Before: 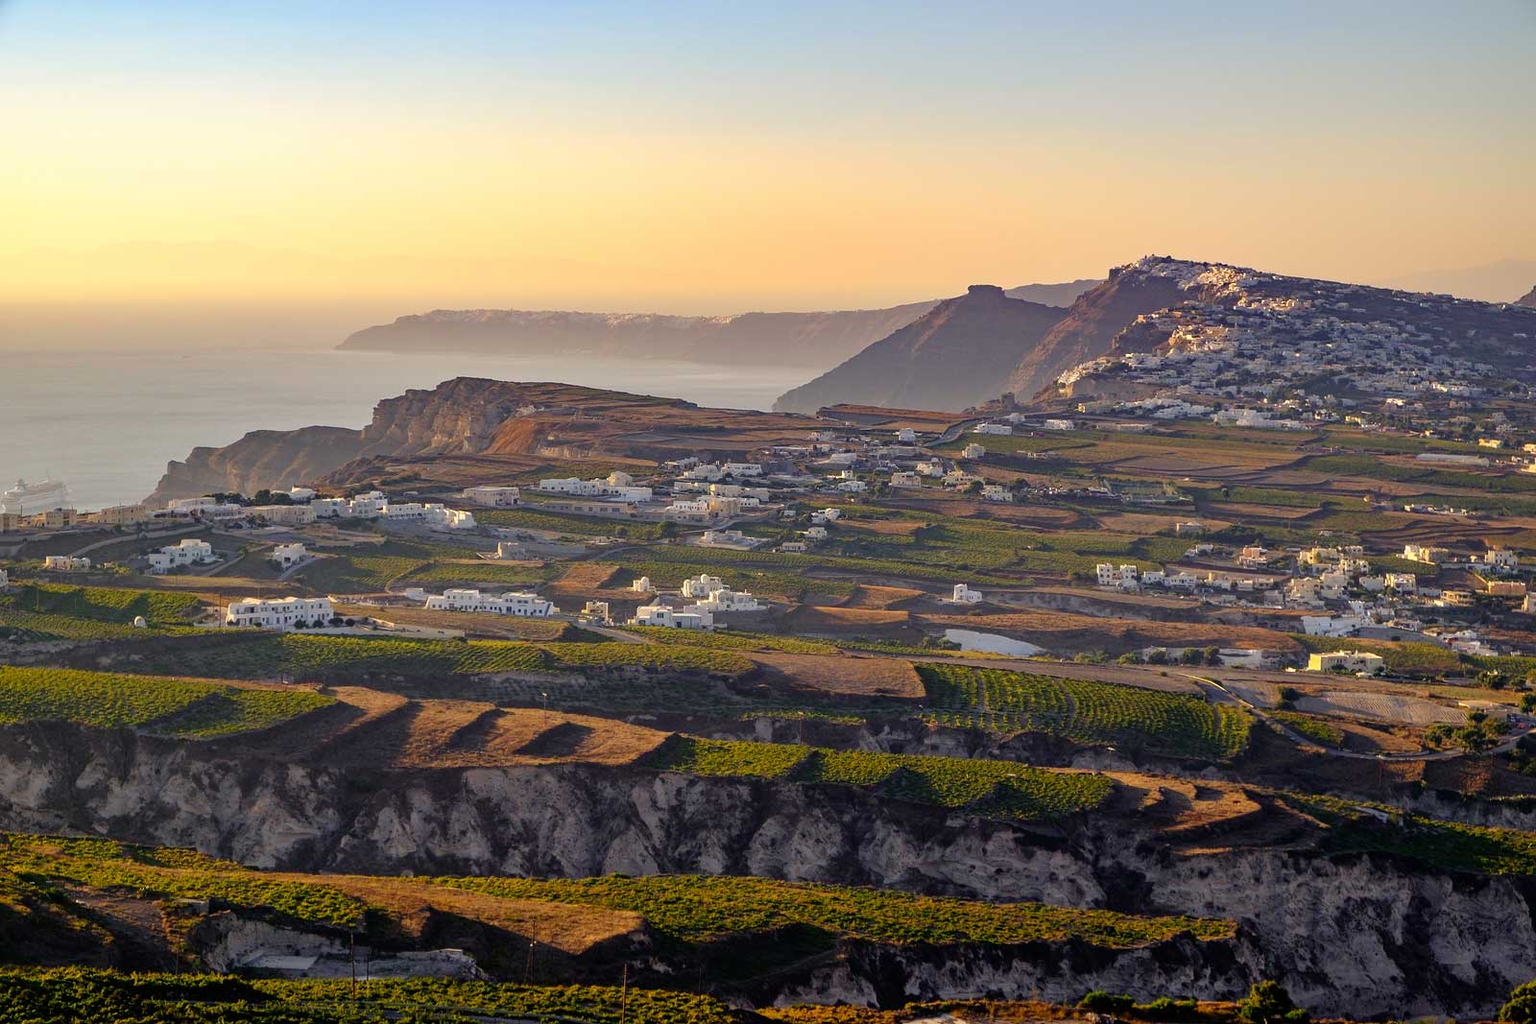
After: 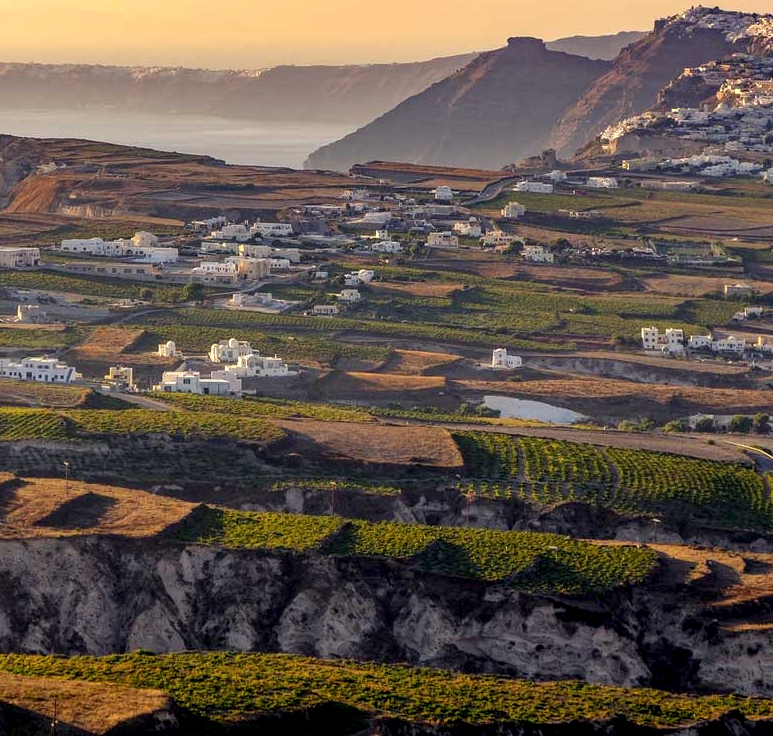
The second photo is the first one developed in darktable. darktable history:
crop: left 31.327%, top 24.401%, right 20.32%, bottom 6.555%
exposure: exposure -0.003 EV, compensate highlight preservation false
local contrast: detail 130%
